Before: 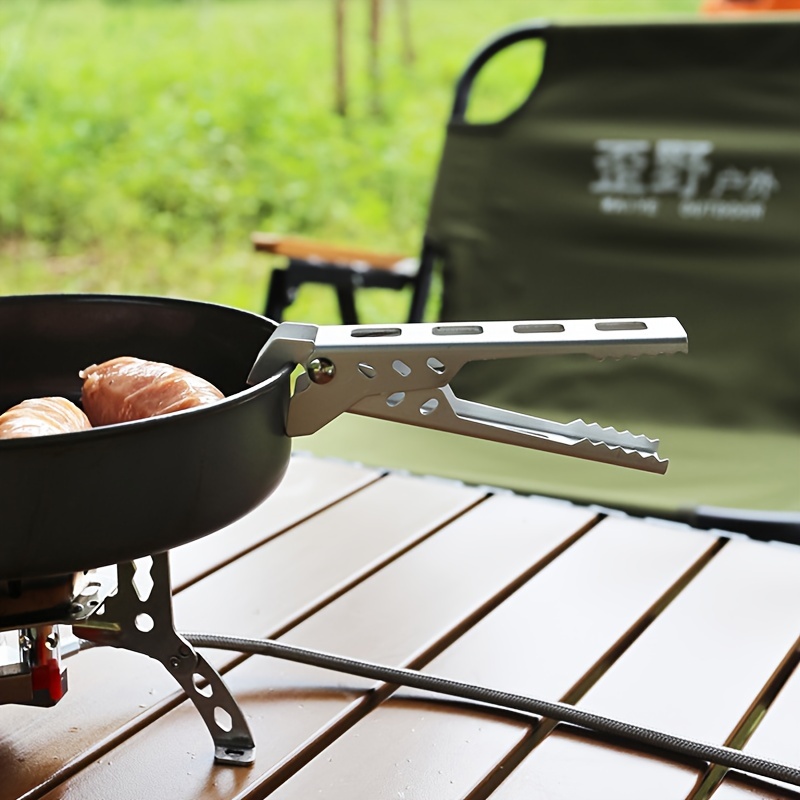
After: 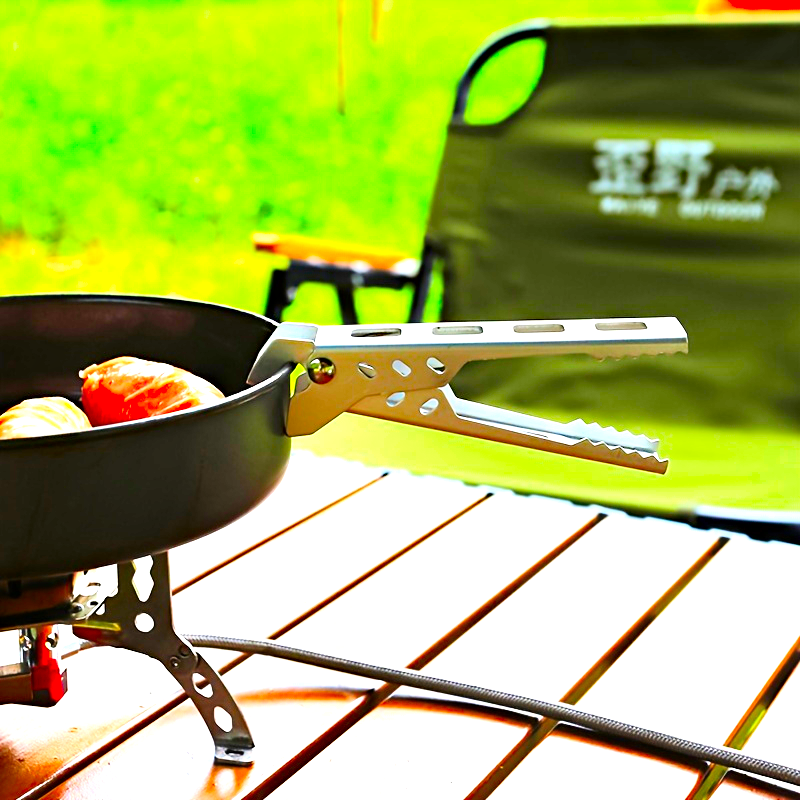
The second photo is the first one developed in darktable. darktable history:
exposure: exposure 1.137 EV, compensate highlight preservation false
tone curve: curves: ch0 [(0, 0) (0.004, 0.001) (0.133, 0.112) (0.325, 0.362) (0.832, 0.893) (1, 1)], color space Lab, linked channels, preserve colors none
haze removal: strength 0.29, distance 0.25, compatibility mode true, adaptive false
color correction: saturation 2.15
